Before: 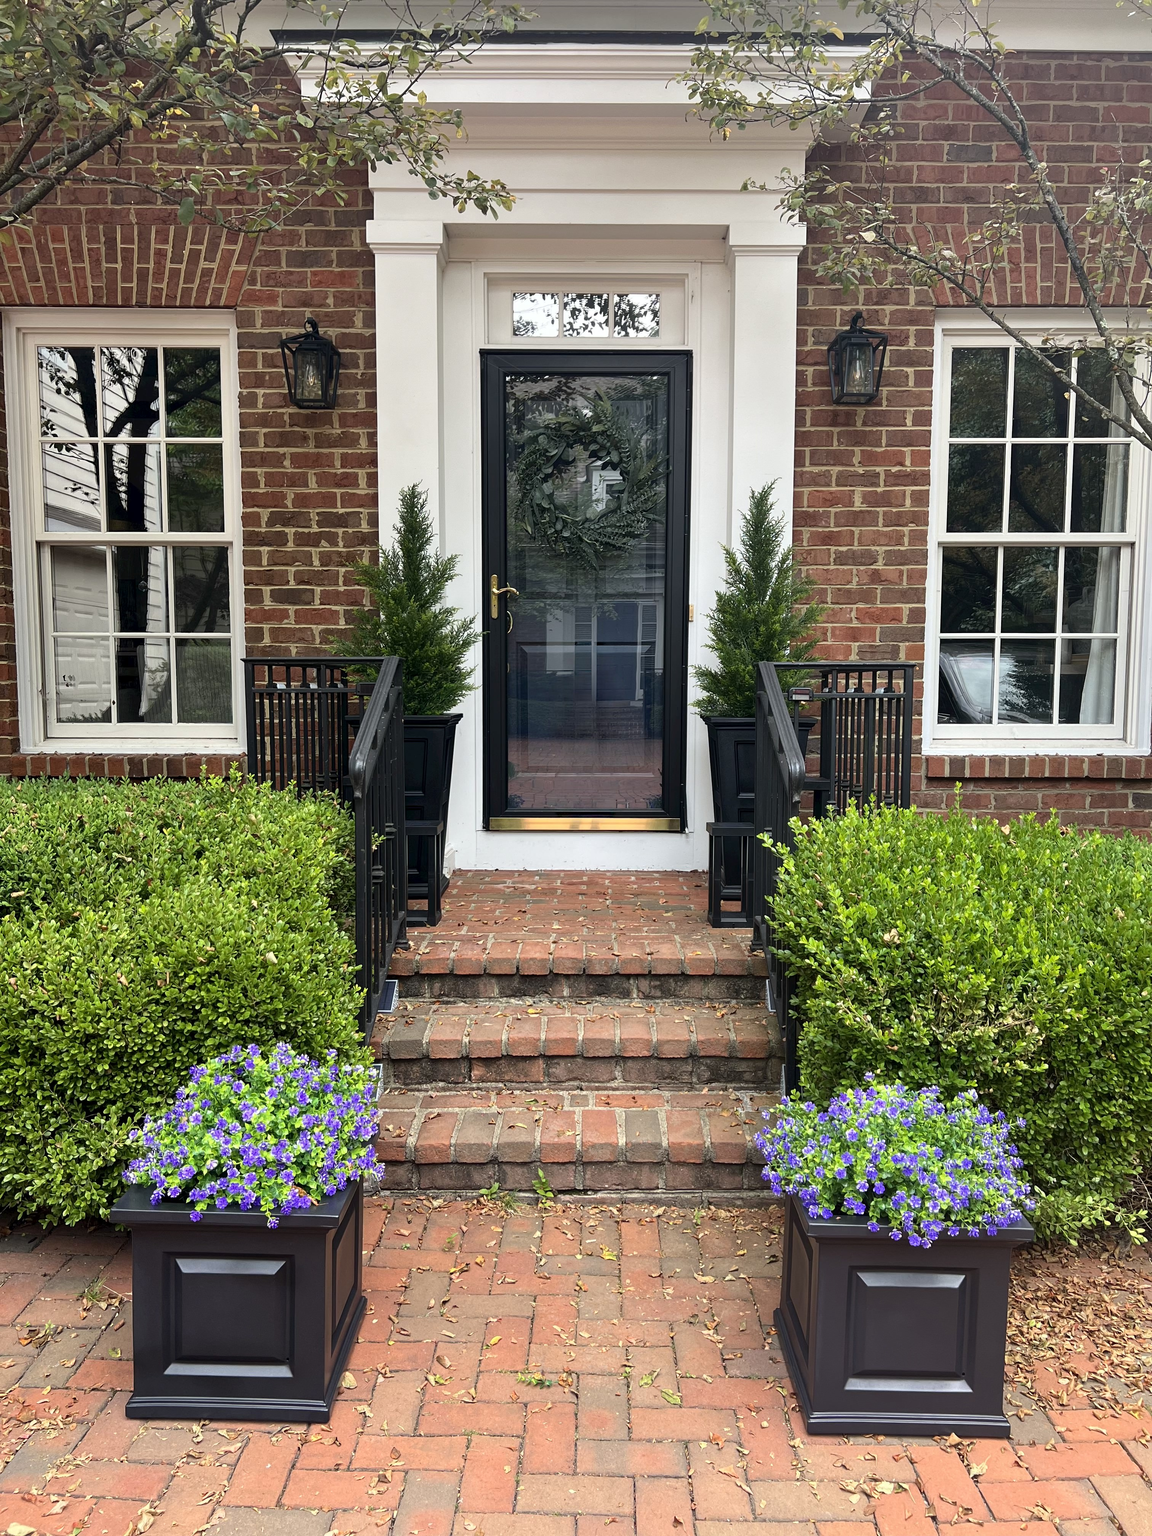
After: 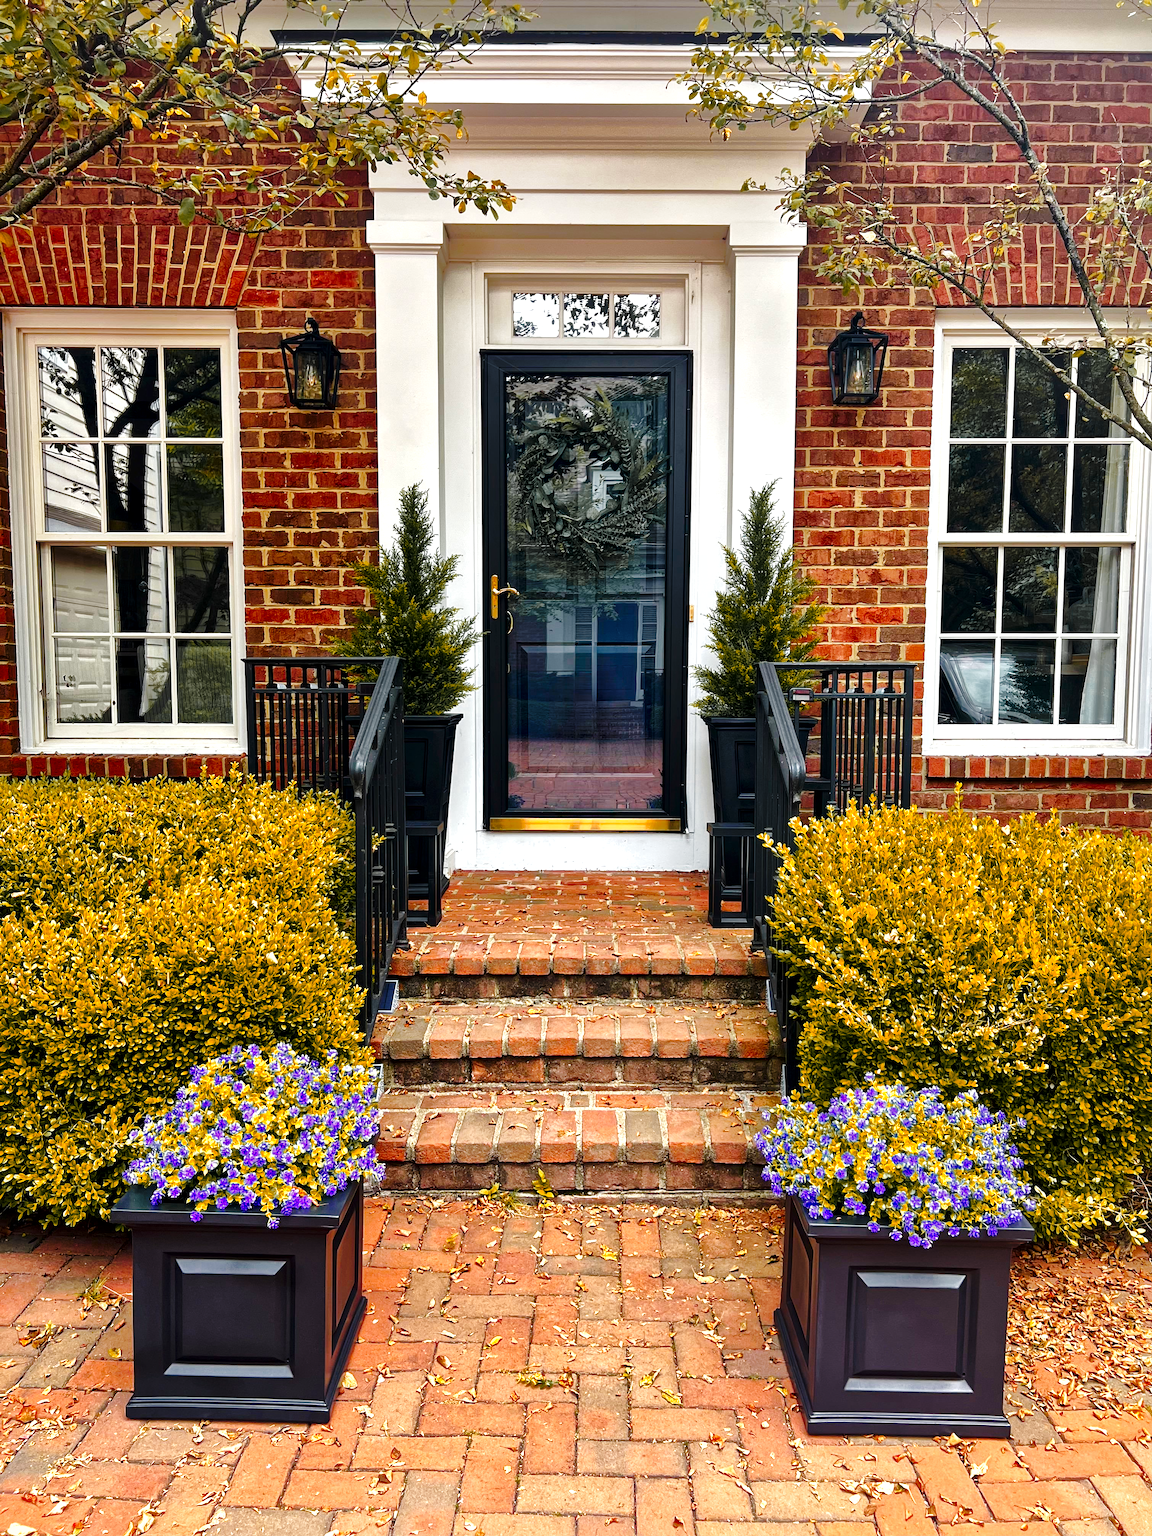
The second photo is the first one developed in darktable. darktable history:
base curve: curves: ch0 [(0, 0) (0.036, 0.025) (0.121, 0.166) (0.206, 0.329) (0.605, 0.79) (1, 1)], preserve colors none
color zones: curves: ch0 [(0, 0.499) (0.143, 0.5) (0.286, 0.5) (0.429, 0.476) (0.571, 0.284) (0.714, 0.243) (0.857, 0.449) (1, 0.499)]; ch1 [(0, 0.532) (0.143, 0.645) (0.286, 0.696) (0.429, 0.211) (0.571, 0.504) (0.714, 0.493) (0.857, 0.495) (1, 0.532)]; ch2 [(0, 0.5) (0.143, 0.5) (0.286, 0.427) (0.429, 0.324) (0.571, 0.5) (0.714, 0.5) (0.857, 0.5) (1, 0.5)]
local contrast: mode bilateral grid, contrast 21, coarseness 50, detail 147%, midtone range 0.2
shadows and highlights: shadows 39.5, highlights -59.97
color balance rgb: perceptual saturation grading › global saturation 20%, perceptual saturation grading › highlights -25.586%, perceptual saturation grading › shadows 24.016%, perceptual brilliance grading › global brilliance -18.02%, perceptual brilliance grading › highlights 28.244%, global vibrance 20%
